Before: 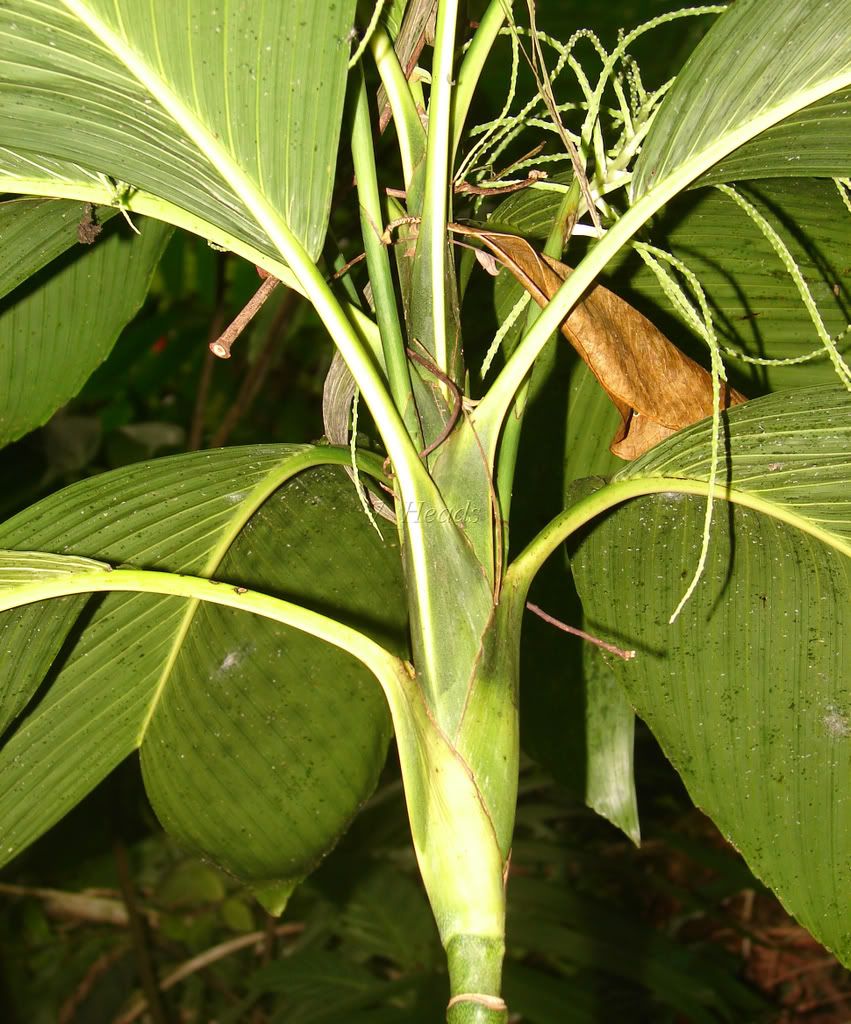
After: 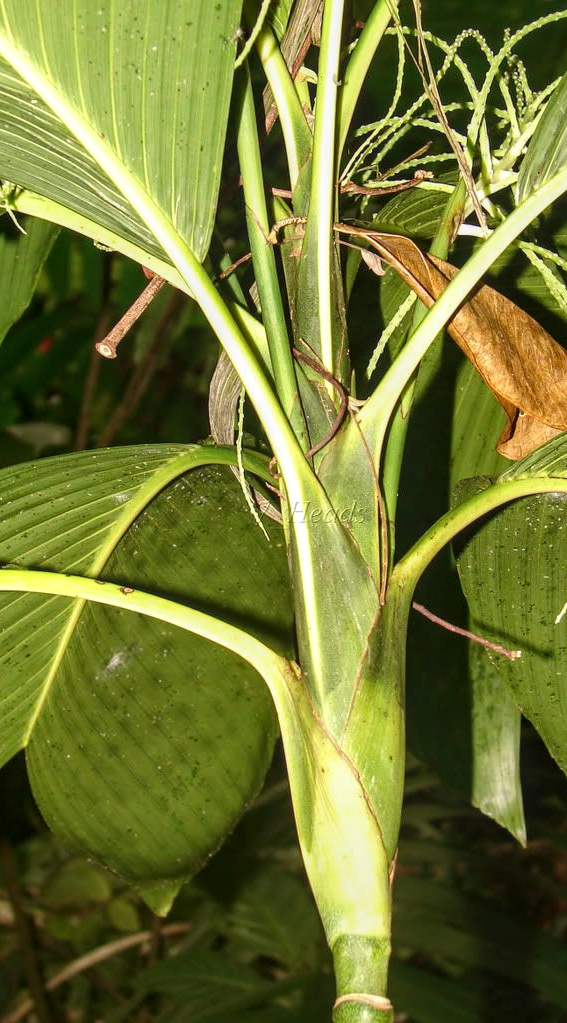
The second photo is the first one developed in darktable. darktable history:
local contrast: on, module defaults
crop and rotate: left 13.537%, right 19.796%
